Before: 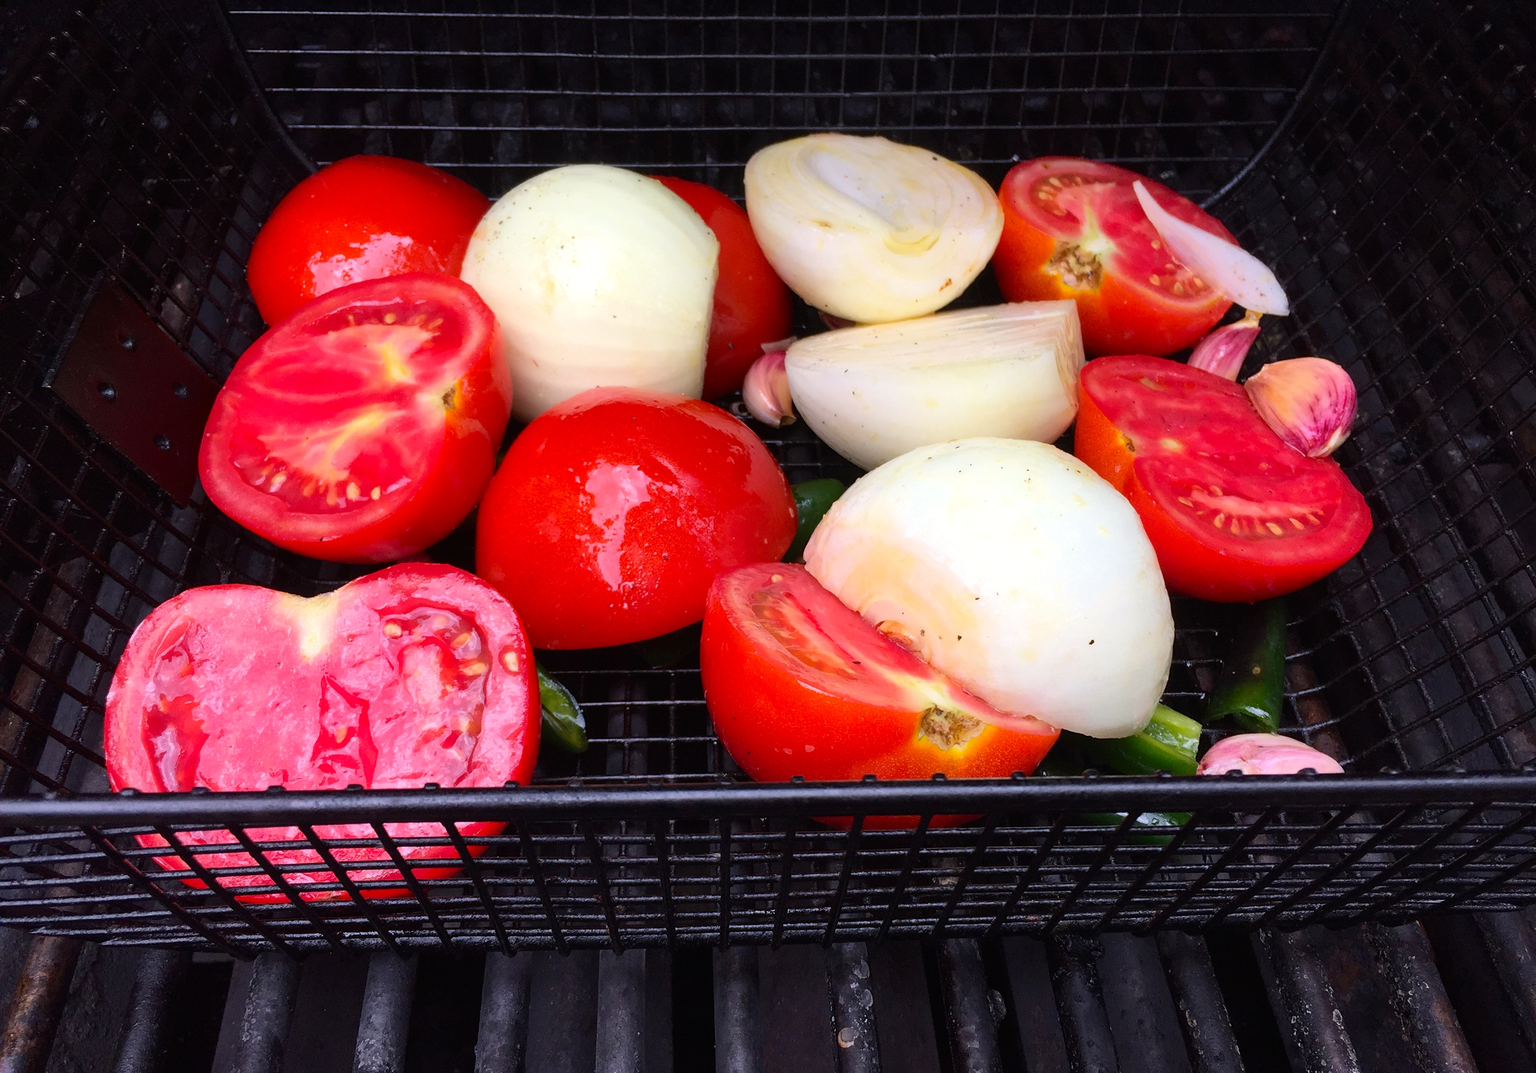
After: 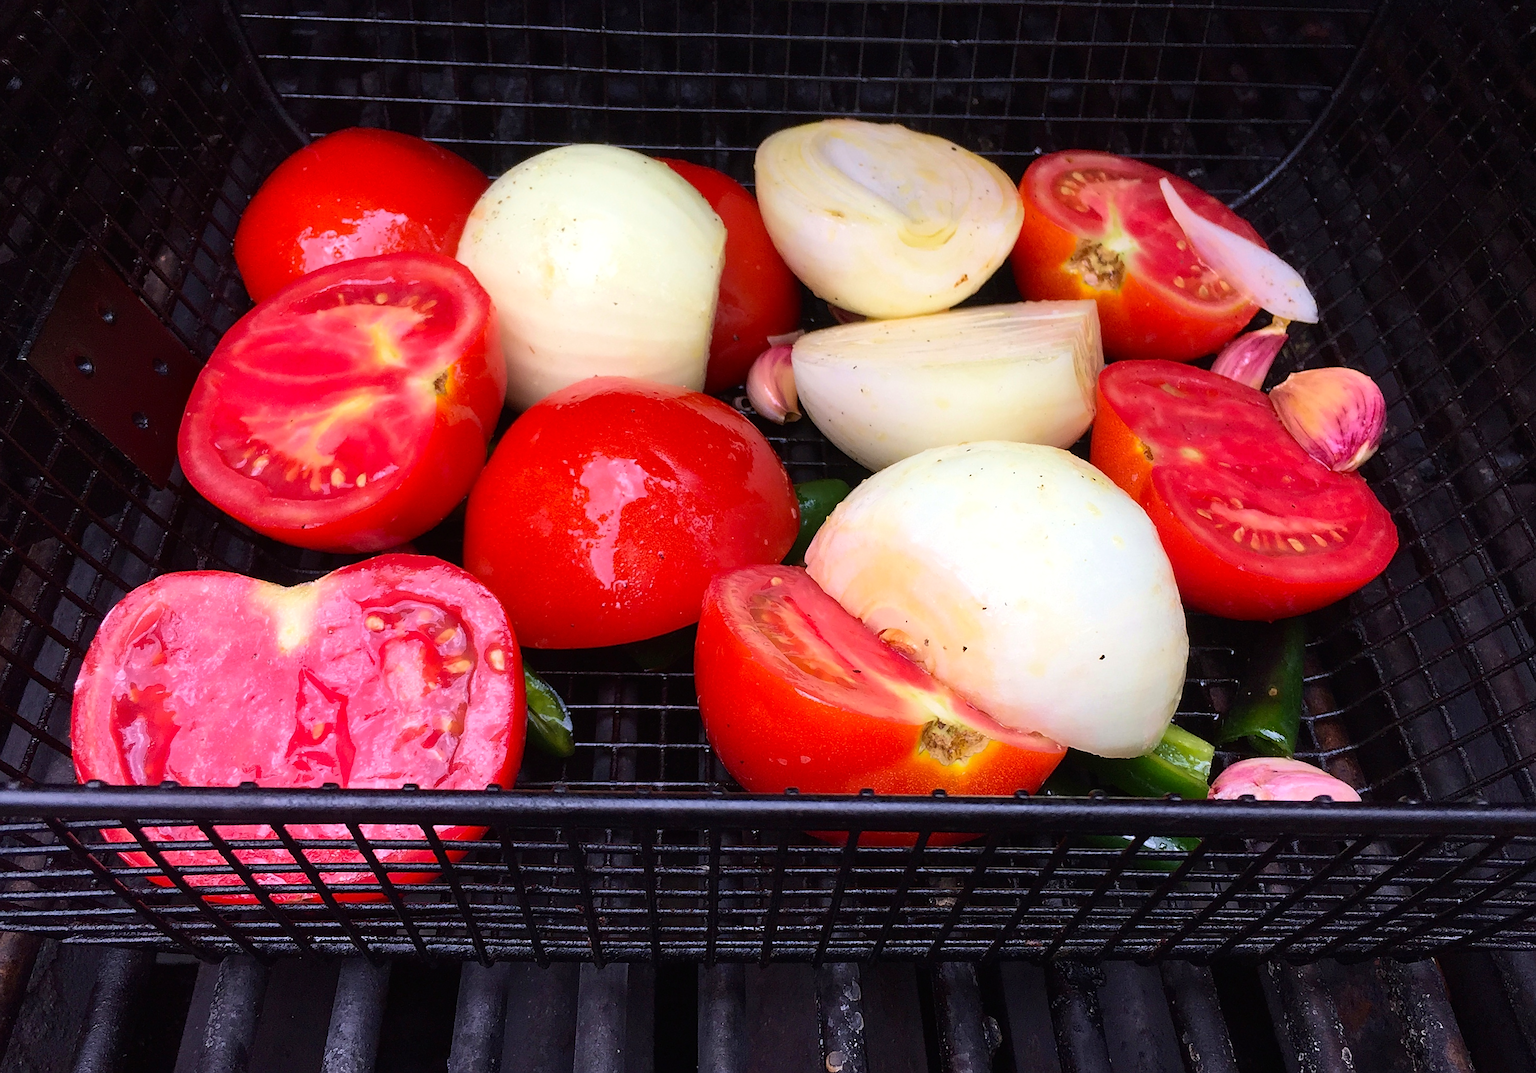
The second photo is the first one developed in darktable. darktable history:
rotate and perspective: crop left 0, crop top 0
sharpen: on, module defaults
crop and rotate: angle -1.69°
velvia: on, module defaults
